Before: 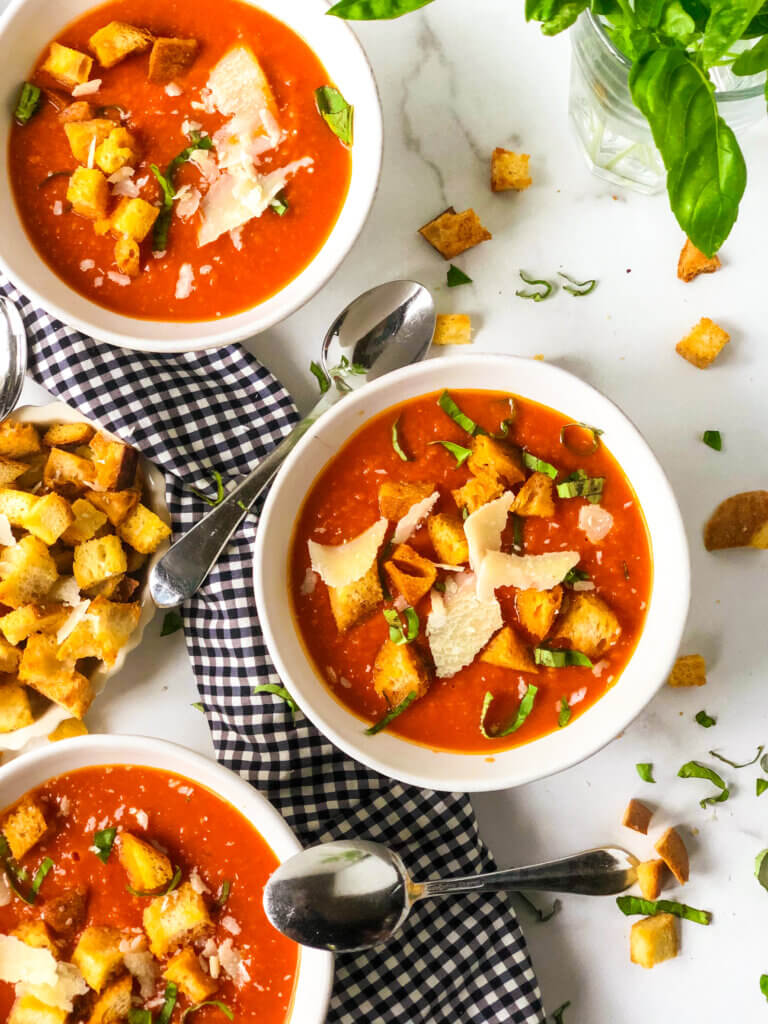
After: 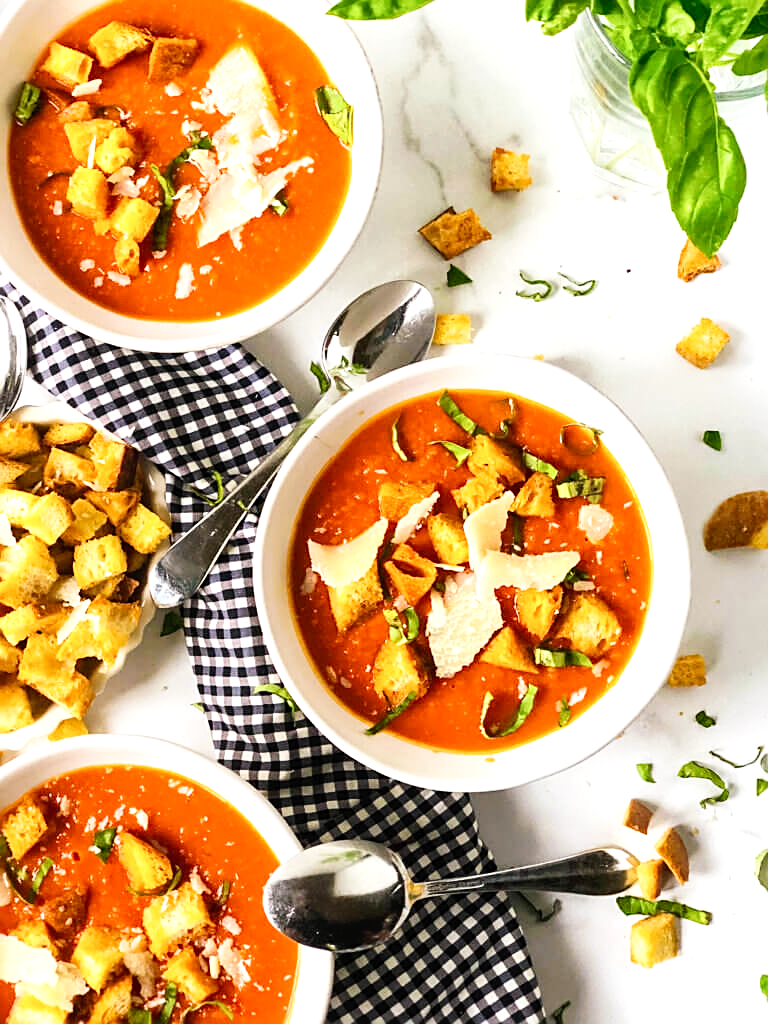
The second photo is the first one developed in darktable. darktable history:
tone curve: curves: ch0 [(0, 0) (0.003, 0.019) (0.011, 0.022) (0.025, 0.025) (0.044, 0.04) (0.069, 0.069) (0.1, 0.108) (0.136, 0.152) (0.177, 0.199) (0.224, 0.26) (0.277, 0.321) (0.335, 0.392) (0.399, 0.472) (0.468, 0.547) (0.543, 0.624) (0.623, 0.713) (0.709, 0.786) (0.801, 0.865) (0.898, 0.939) (1, 1)], preserve colors none
sharpen: on, module defaults
tone equalizer: -8 EV -0.417 EV, -7 EV -0.389 EV, -6 EV -0.333 EV, -5 EV -0.222 EV, -3 EV 0.222 EV, -2 EV 0.333 EV, -1 EV 0.389 EV, +0 EV 0.417 EV, edges refinement/feathering 500, mask exposure compensation -1.57 EV, preserve details no
